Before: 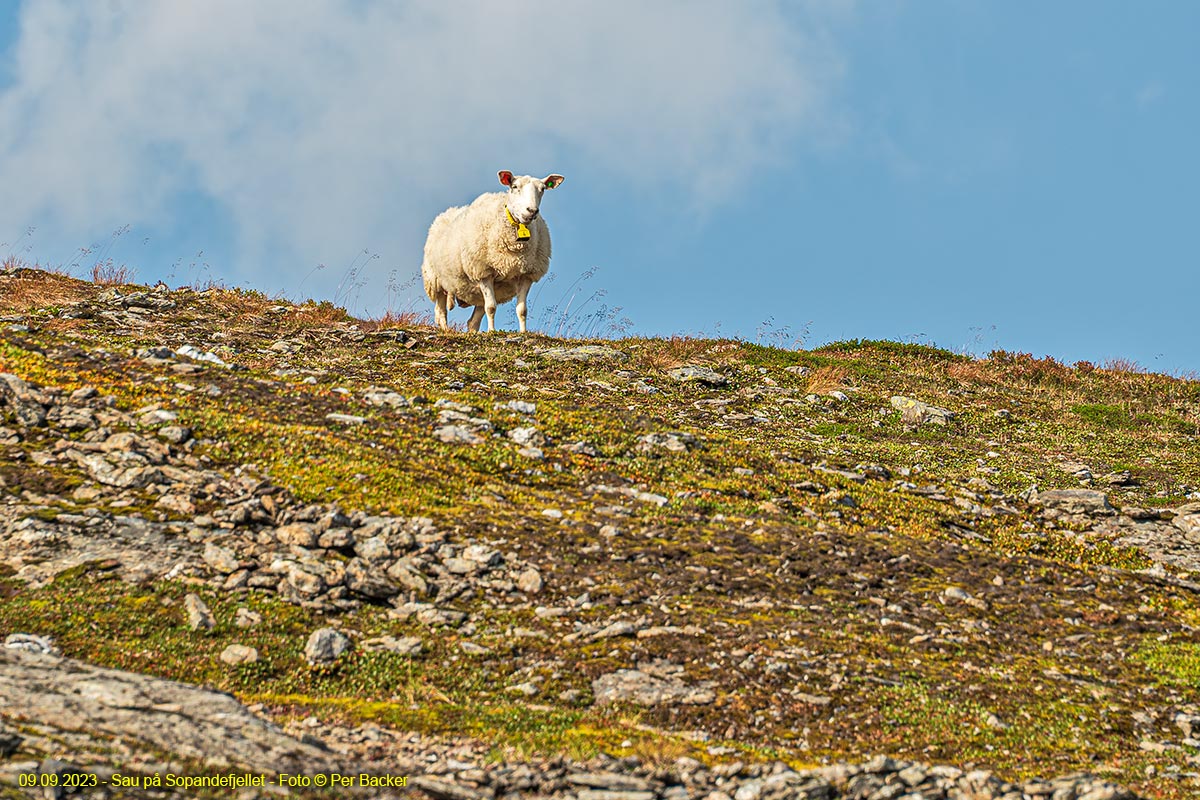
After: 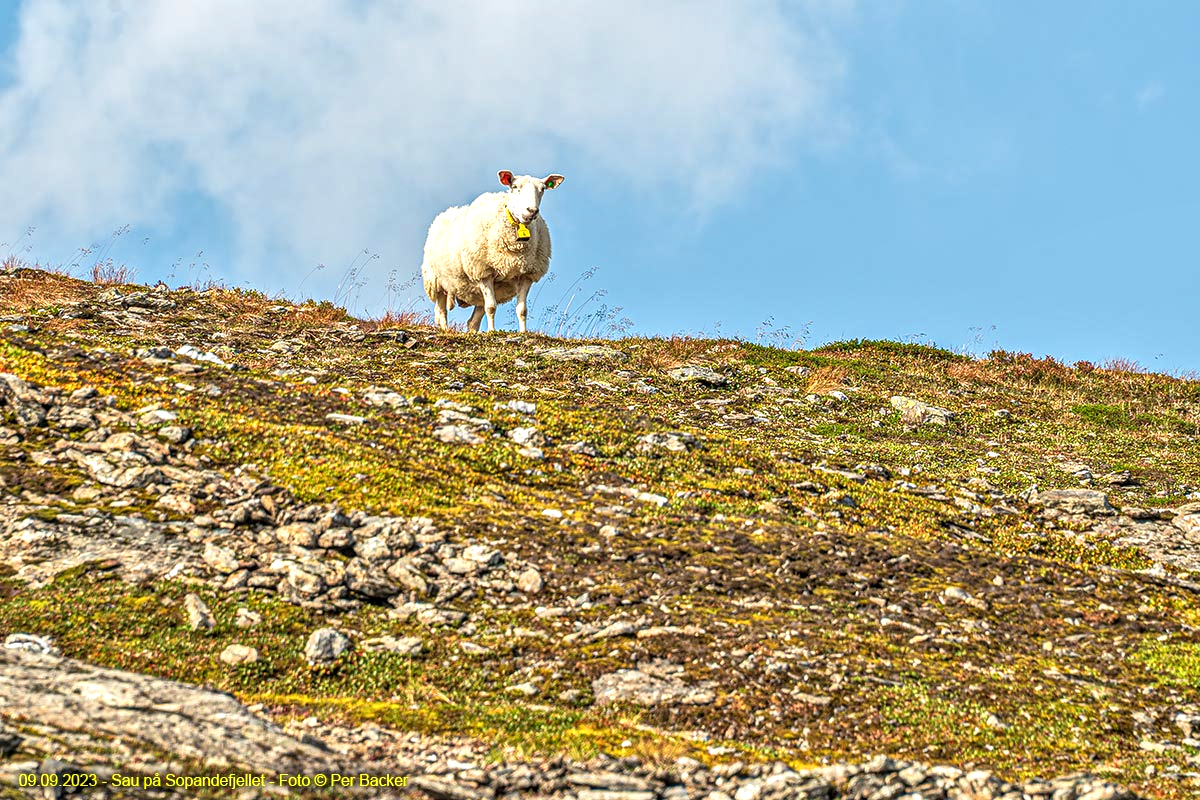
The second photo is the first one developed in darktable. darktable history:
local contrast: detail 130%
exposure: black level correction 0.001, exposure 0.5 EV, compensate exposure bias true, compensate highlight preservation false
